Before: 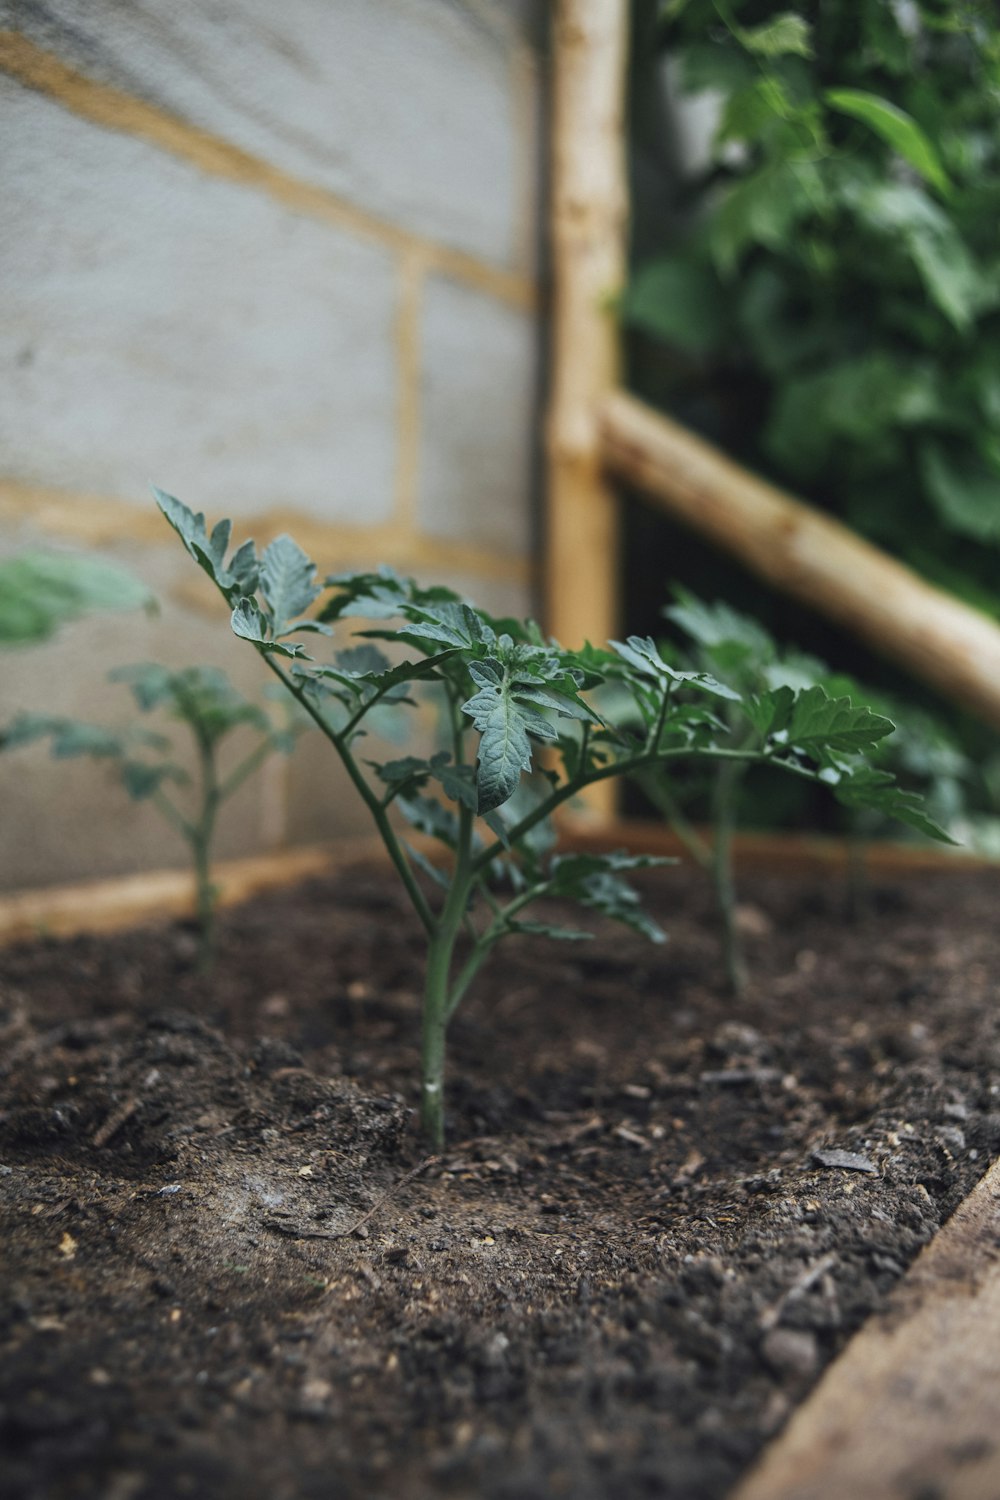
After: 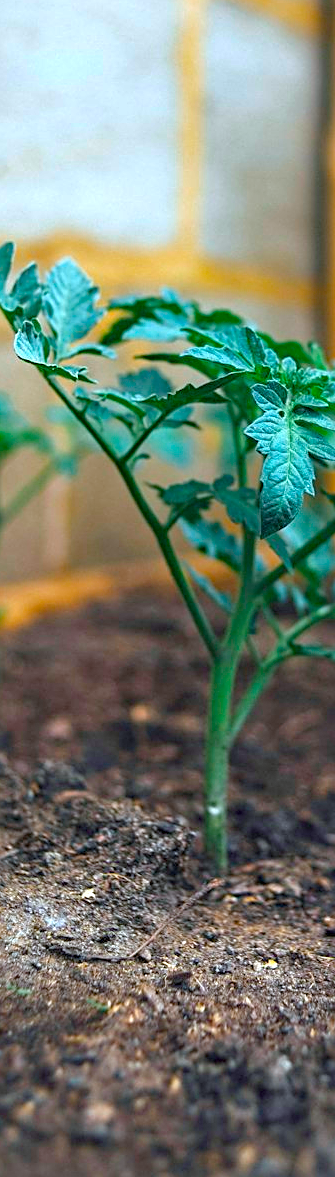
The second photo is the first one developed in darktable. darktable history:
sharpen: on, module defaults
crop and rotate: left 21.77%, top 18.528%, right 44.676%, bottom 2.997%
exposure: black level correction 0, exposure 1.173 EV, compensate exposure bias true, compensate highlight preservation false
tone equalizer: -8 EV 0.25 EV, -7 EV 0.417 EV, -6 EV 0.417 EV, -5 EV 0.25 EV, -3 EV -0.25 EV, -2 EV -0.417 EV, -1 EV -0.417 EV, +0 EV -0.25 EV, edges refinement/feathering 500, mask exposure compensation -1.57 EV, preserve details guided filter
color balance rgb: linear chroma grading › global chroma 15%, perceptual saturation grading › global saturation 30%
white balance: red 0.967, blue 1.049
haze removal: compatibility mode true, adaptive false
